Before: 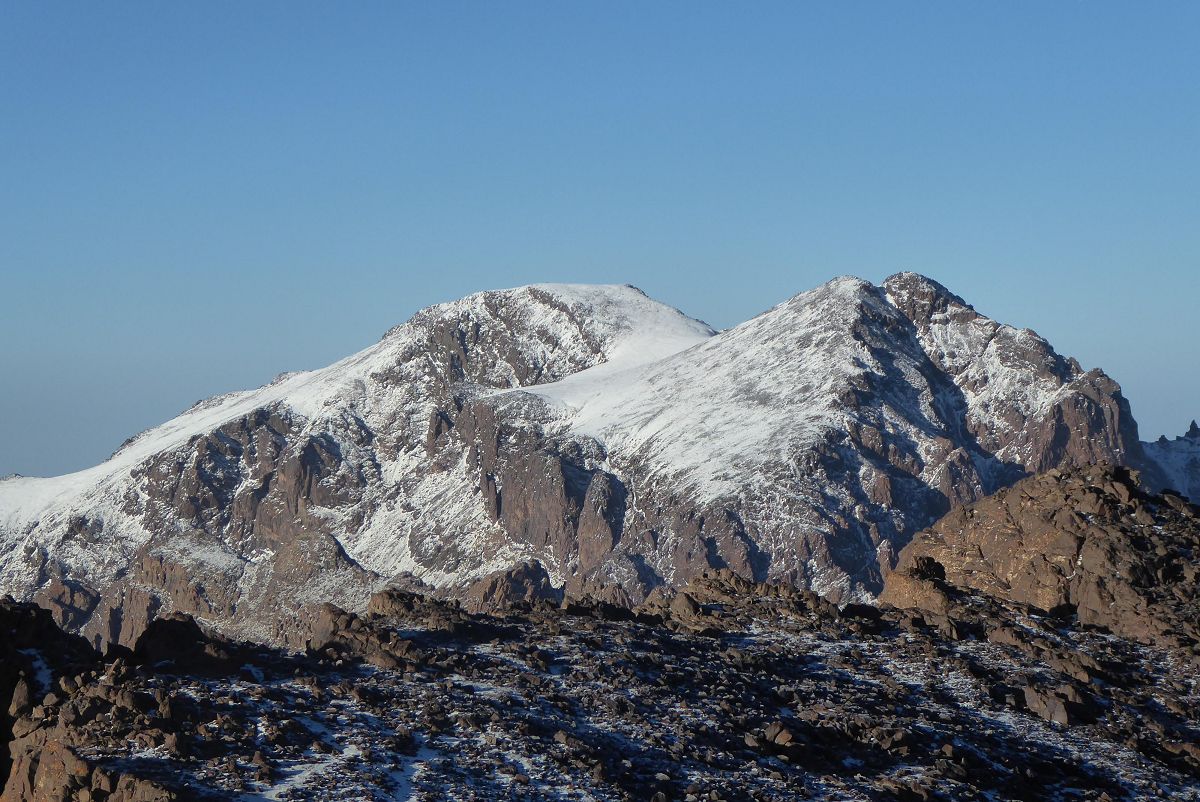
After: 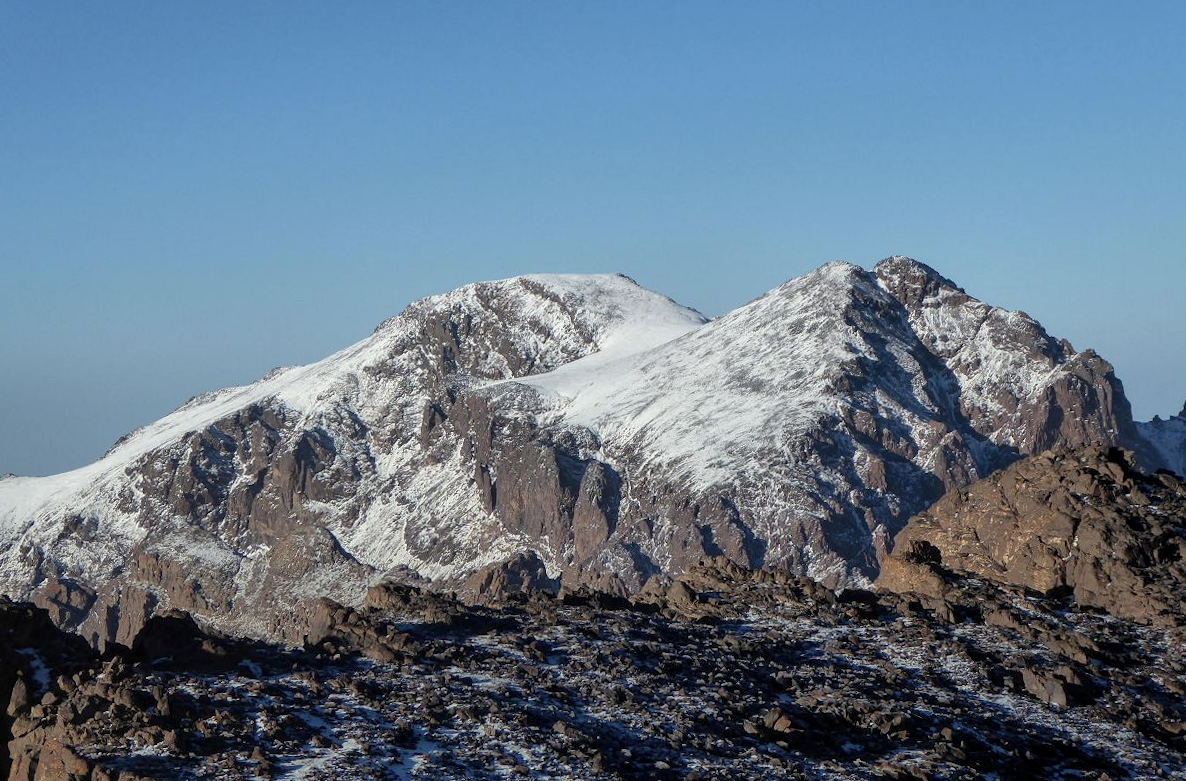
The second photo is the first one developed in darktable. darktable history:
rotate and perspective: rotation -1°, crop left 0.011, crop right 0.989, crop top 0.025, crop bottom 0.975
local contrast: on, module defaults
